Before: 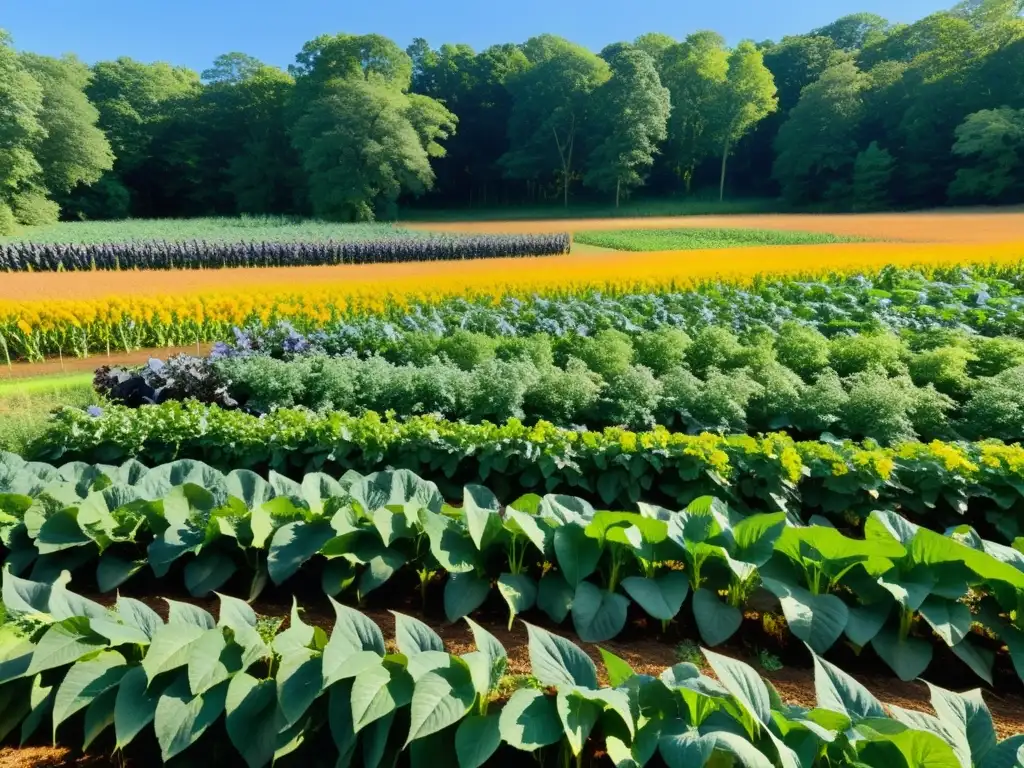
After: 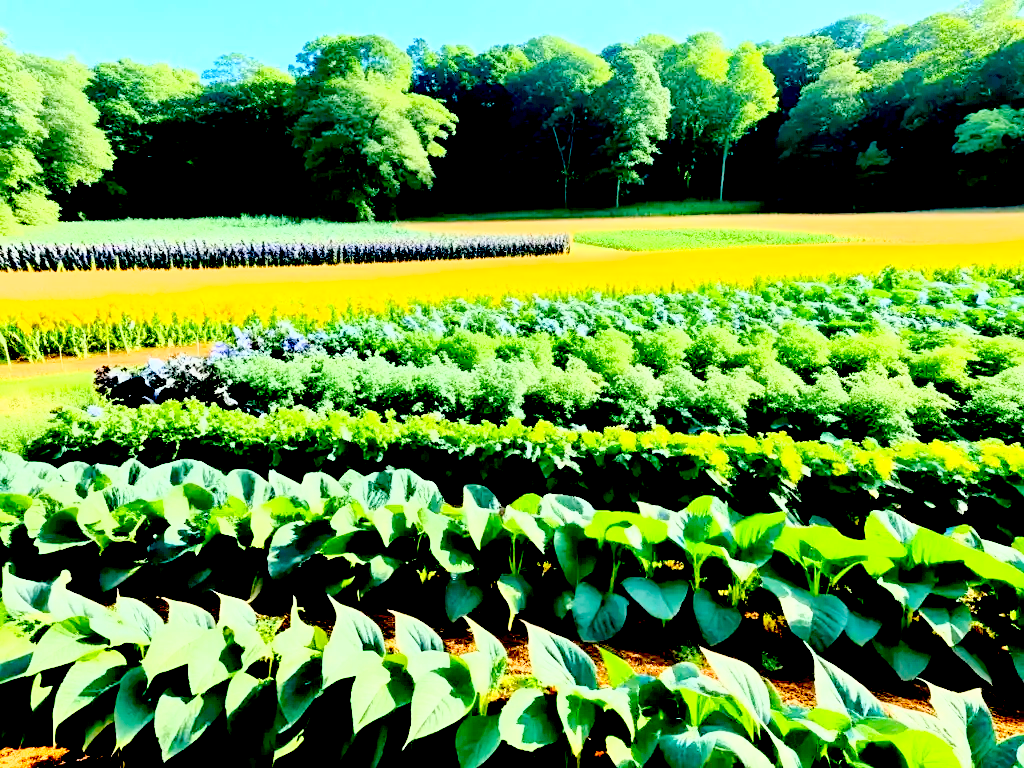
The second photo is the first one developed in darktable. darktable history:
sharpen: amount 0.206
exposure: black level correction 0.035, exposure 0.902 EV, compensate highlight preservation false
base curve: curves: ch0 [(0, 0) (0.025, 0.046) (0.112, 0.277) (0.467, 0.74) (0.814, 0.929) (1, 0.942)]
